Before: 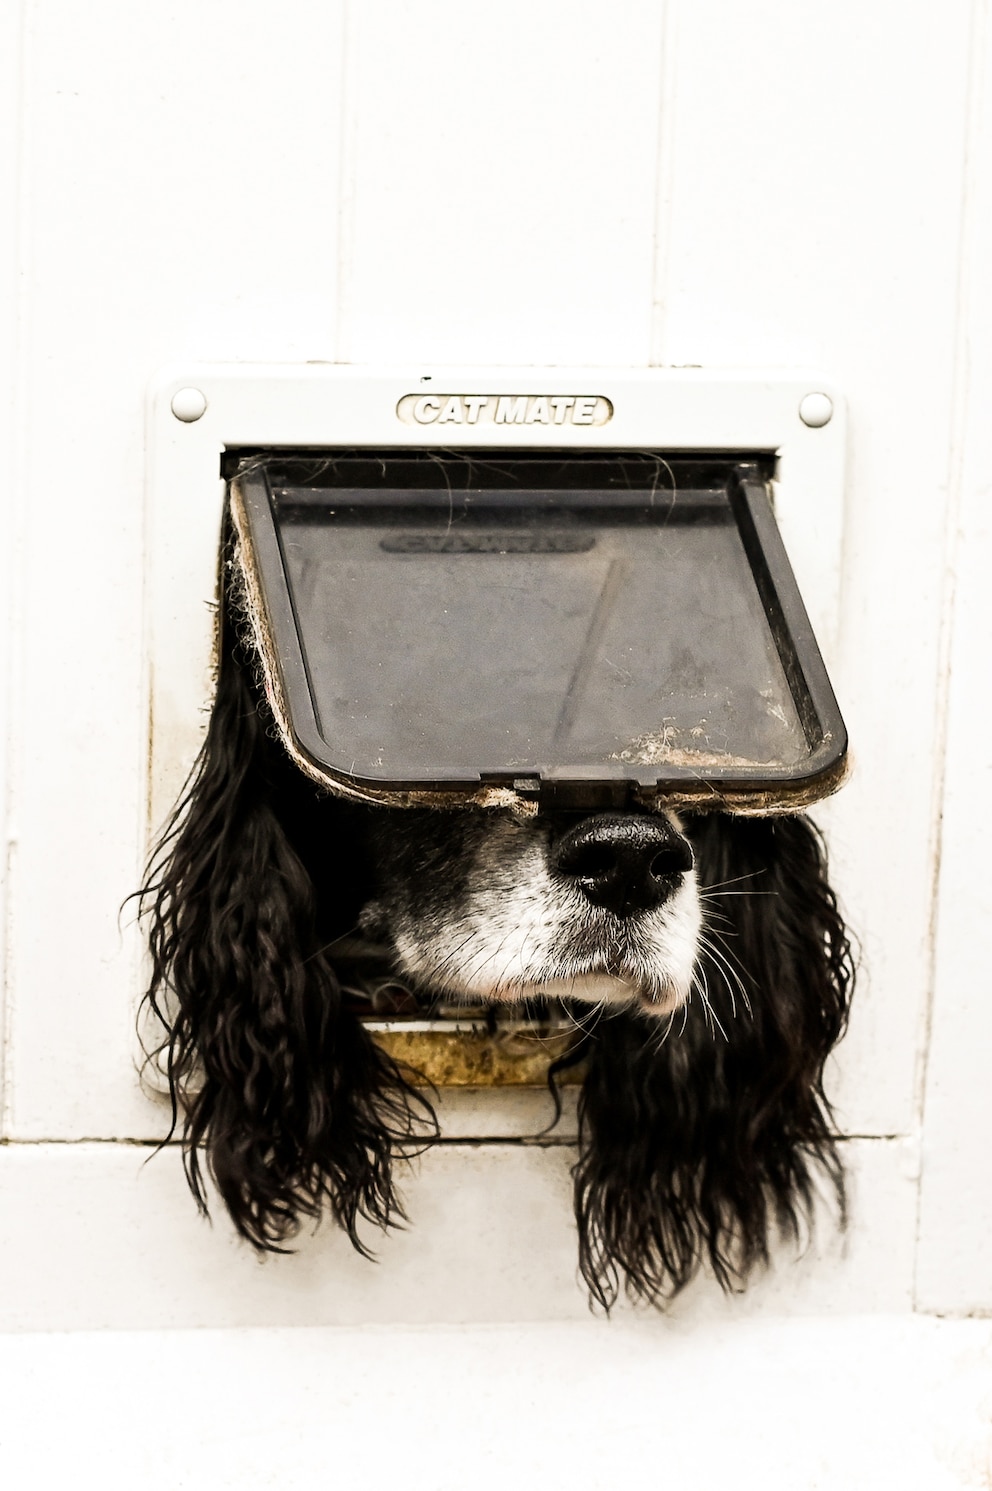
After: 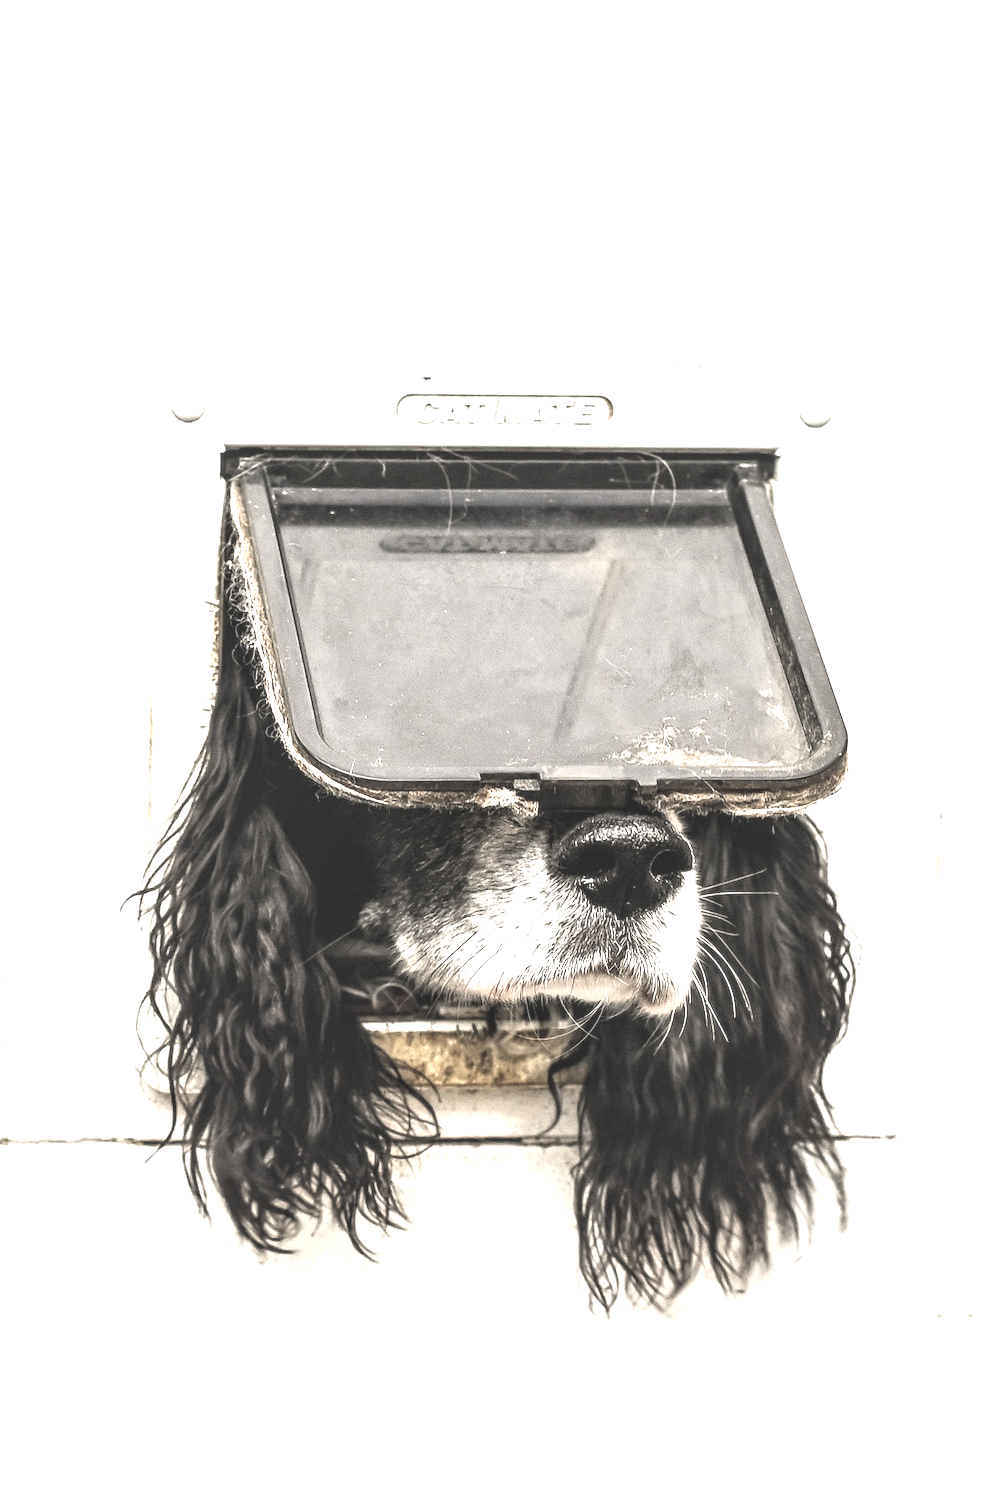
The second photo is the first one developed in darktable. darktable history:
exposure: black level correction -0.005, exposure 1.002 EV, compensate highlight preservation false
contrast brightness saturation: brightness 0.181, saturation -0.519
local contrast: detail 130%
